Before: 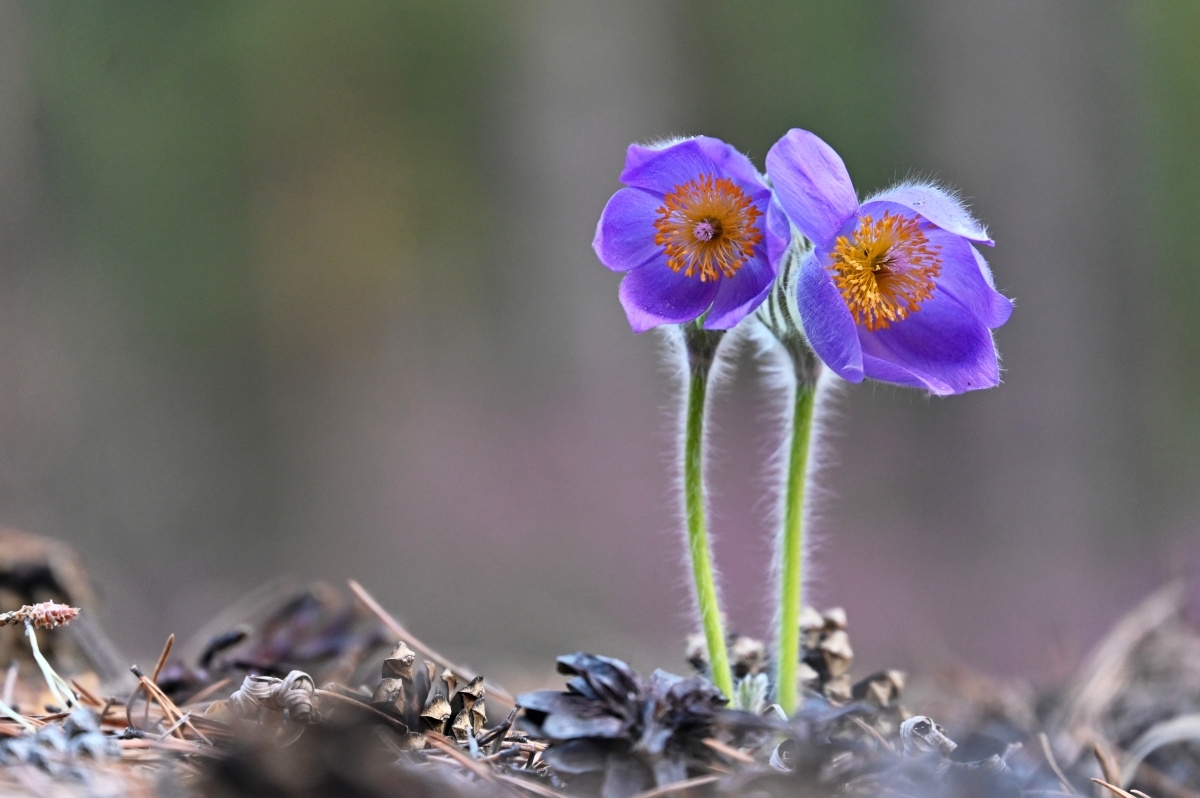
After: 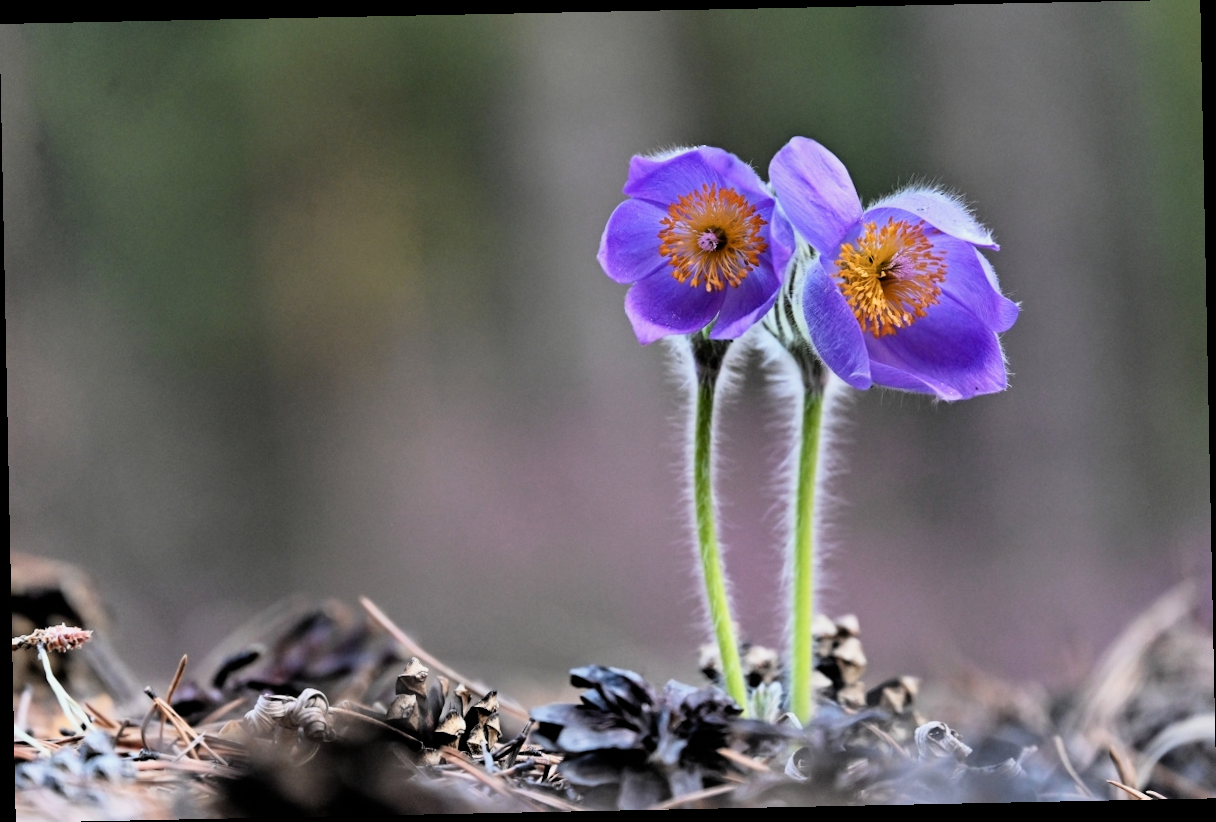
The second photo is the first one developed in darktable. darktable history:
rotate and perspective: rotation -1.17°, automatic cropping off
filmic rgb: black relative exposure -4 EV, white relative exposure 3 EV, hardness 3.02, contrast 1.4
